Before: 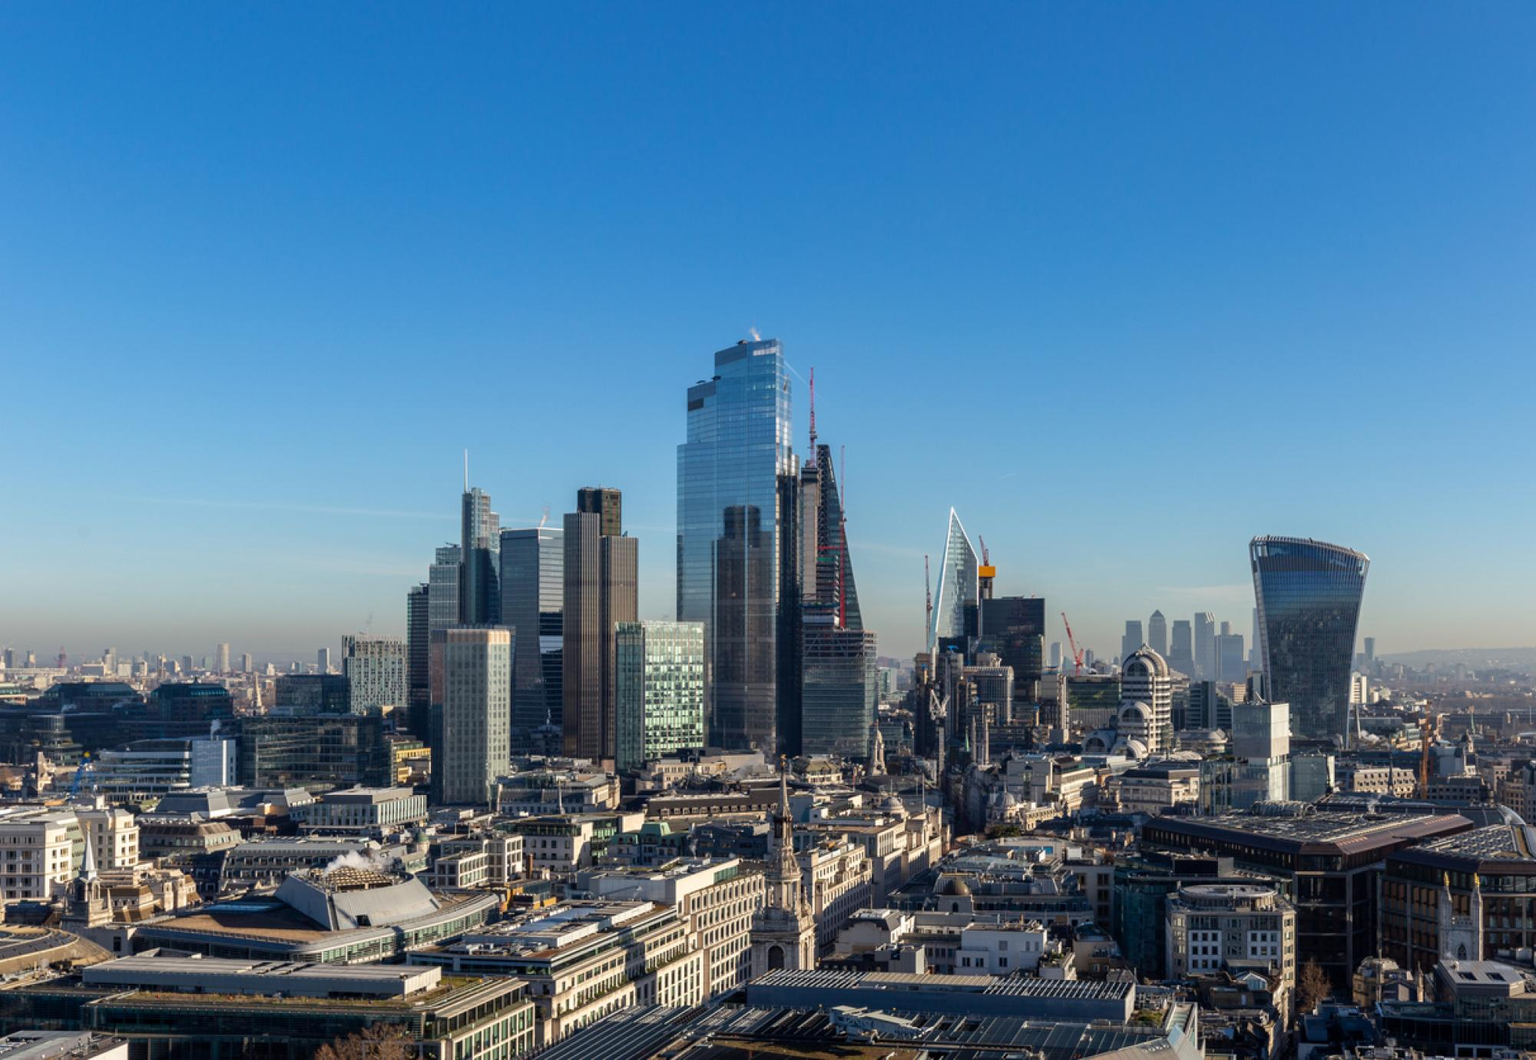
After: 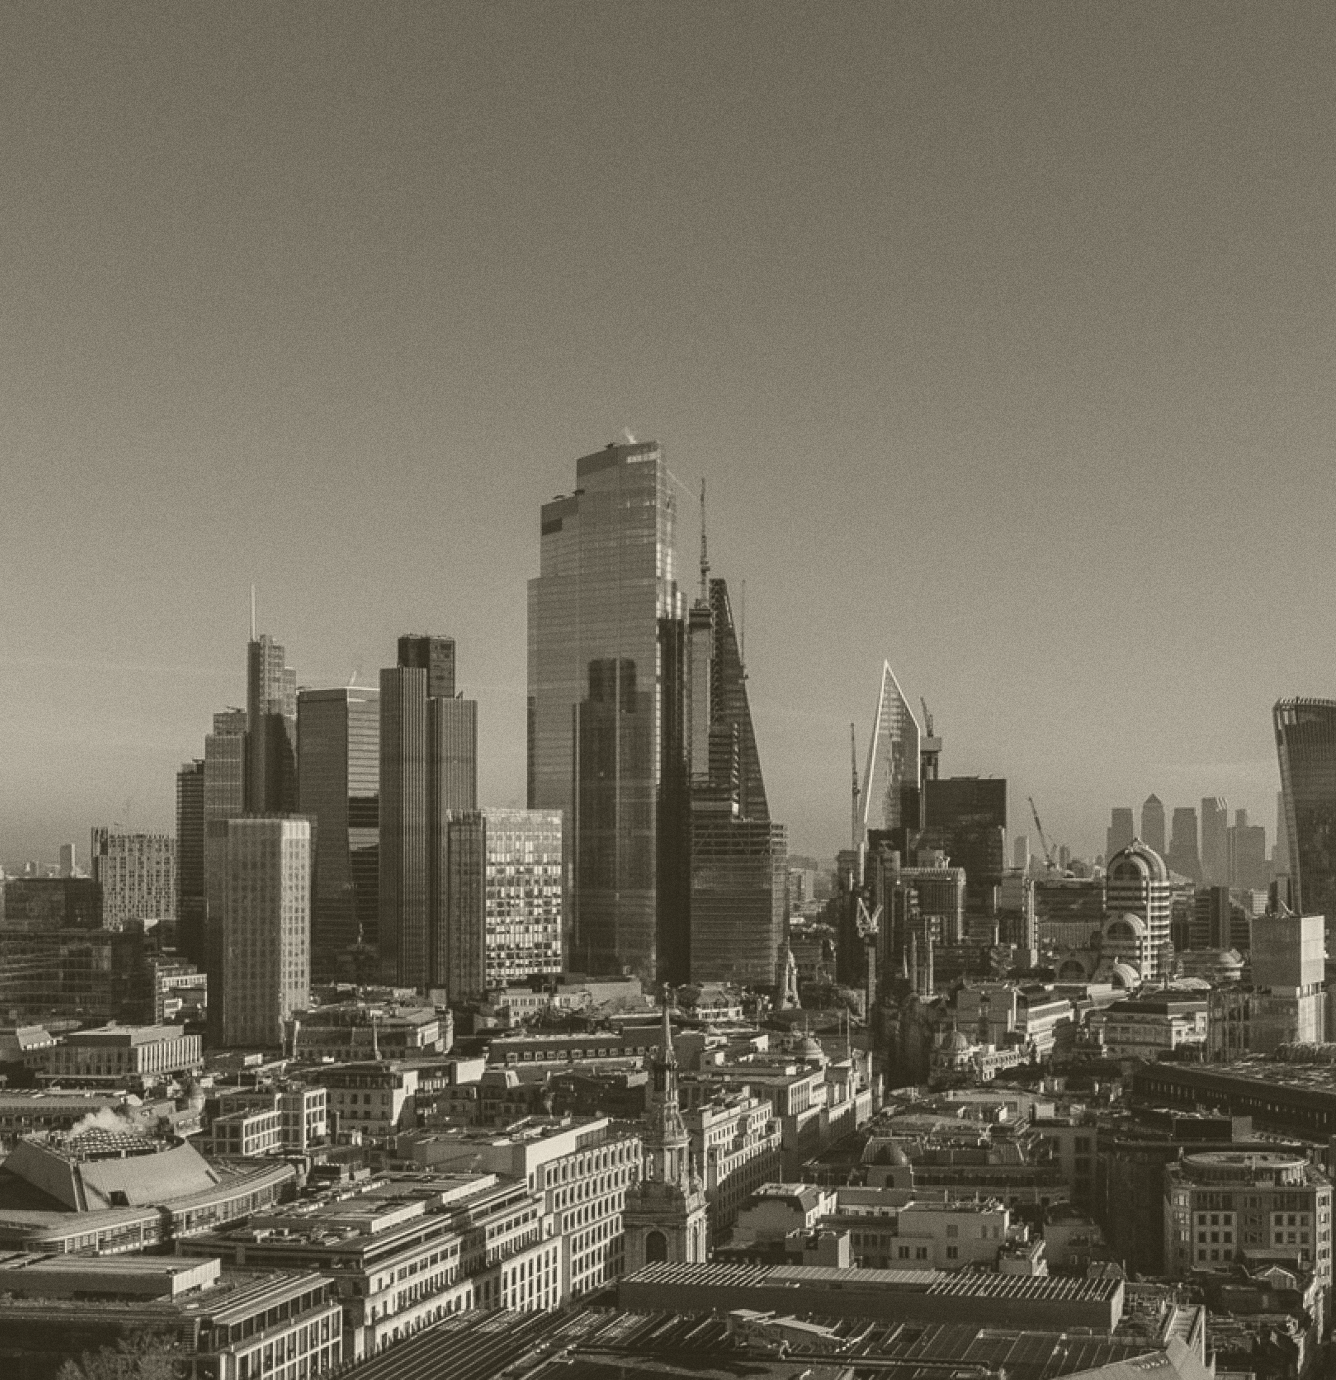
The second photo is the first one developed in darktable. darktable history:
exposure: exposure 0.64 EV, compensate highlight preservation false
grain: on, module defaults
crop and rotate: left 17.732%, right 15.423%
sharpen: amount 0.2
color balance: lift [1.016, 0.983, 1, 1.017], gamma [0.958, 1, 1, 1], gain [0.981, 1.007, 0.993, 1.002], input saturation 118.26%, contrast 13.43%, contrast fulcrum 21.62%, output saturation 82.76%
colorize: hue 41.44°, saturation 22%, source mix 60%, lightness 10.61%
